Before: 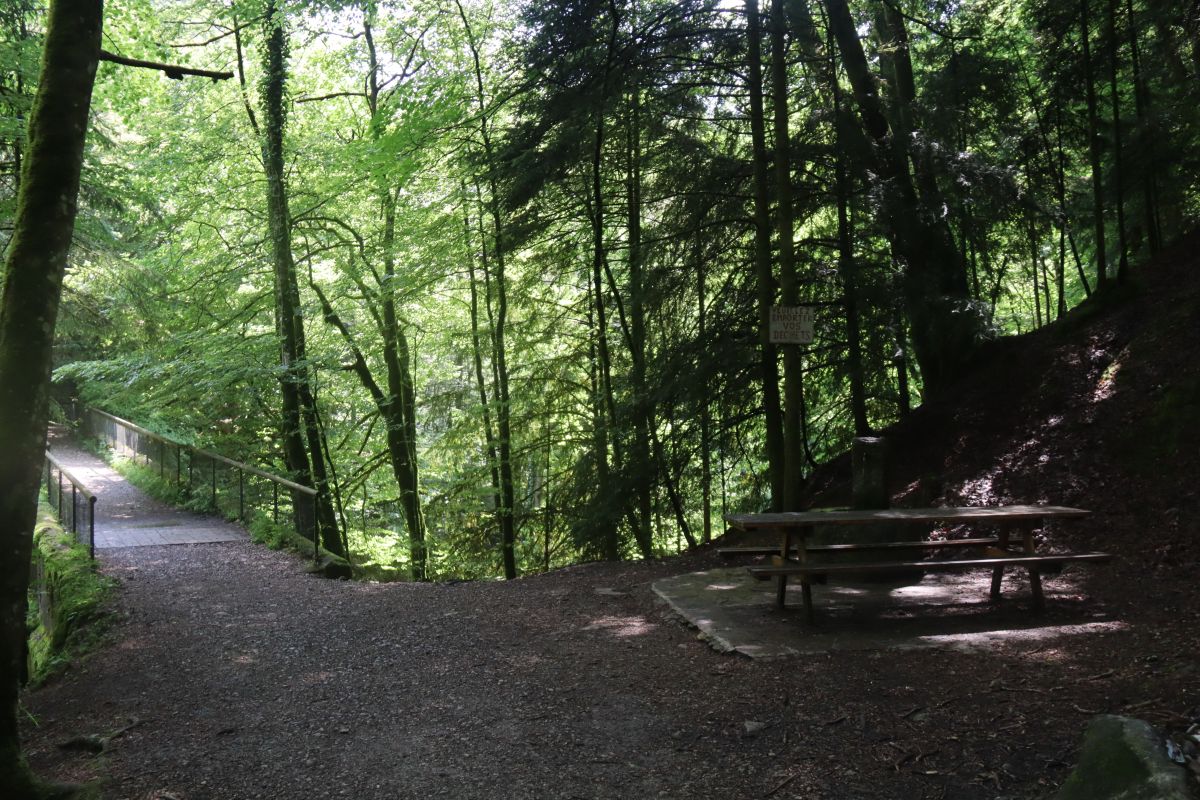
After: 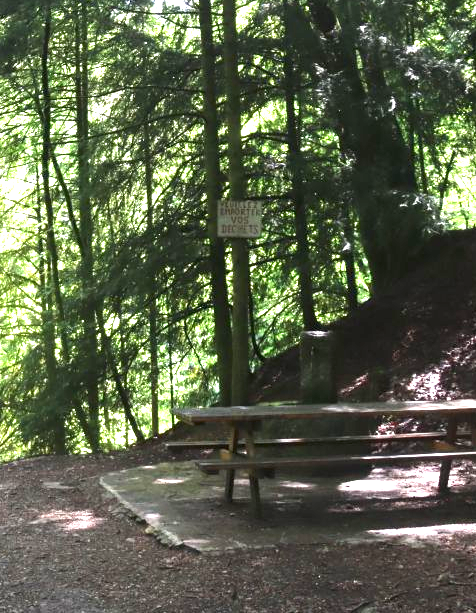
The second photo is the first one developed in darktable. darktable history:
exposure: black level correction 0, exposure 1.972 EV, compensate exposure bias true, compensate highlight preservation false
crop: left 46.083%, top 13.369%, right 14.225%, bottom 9.936%
